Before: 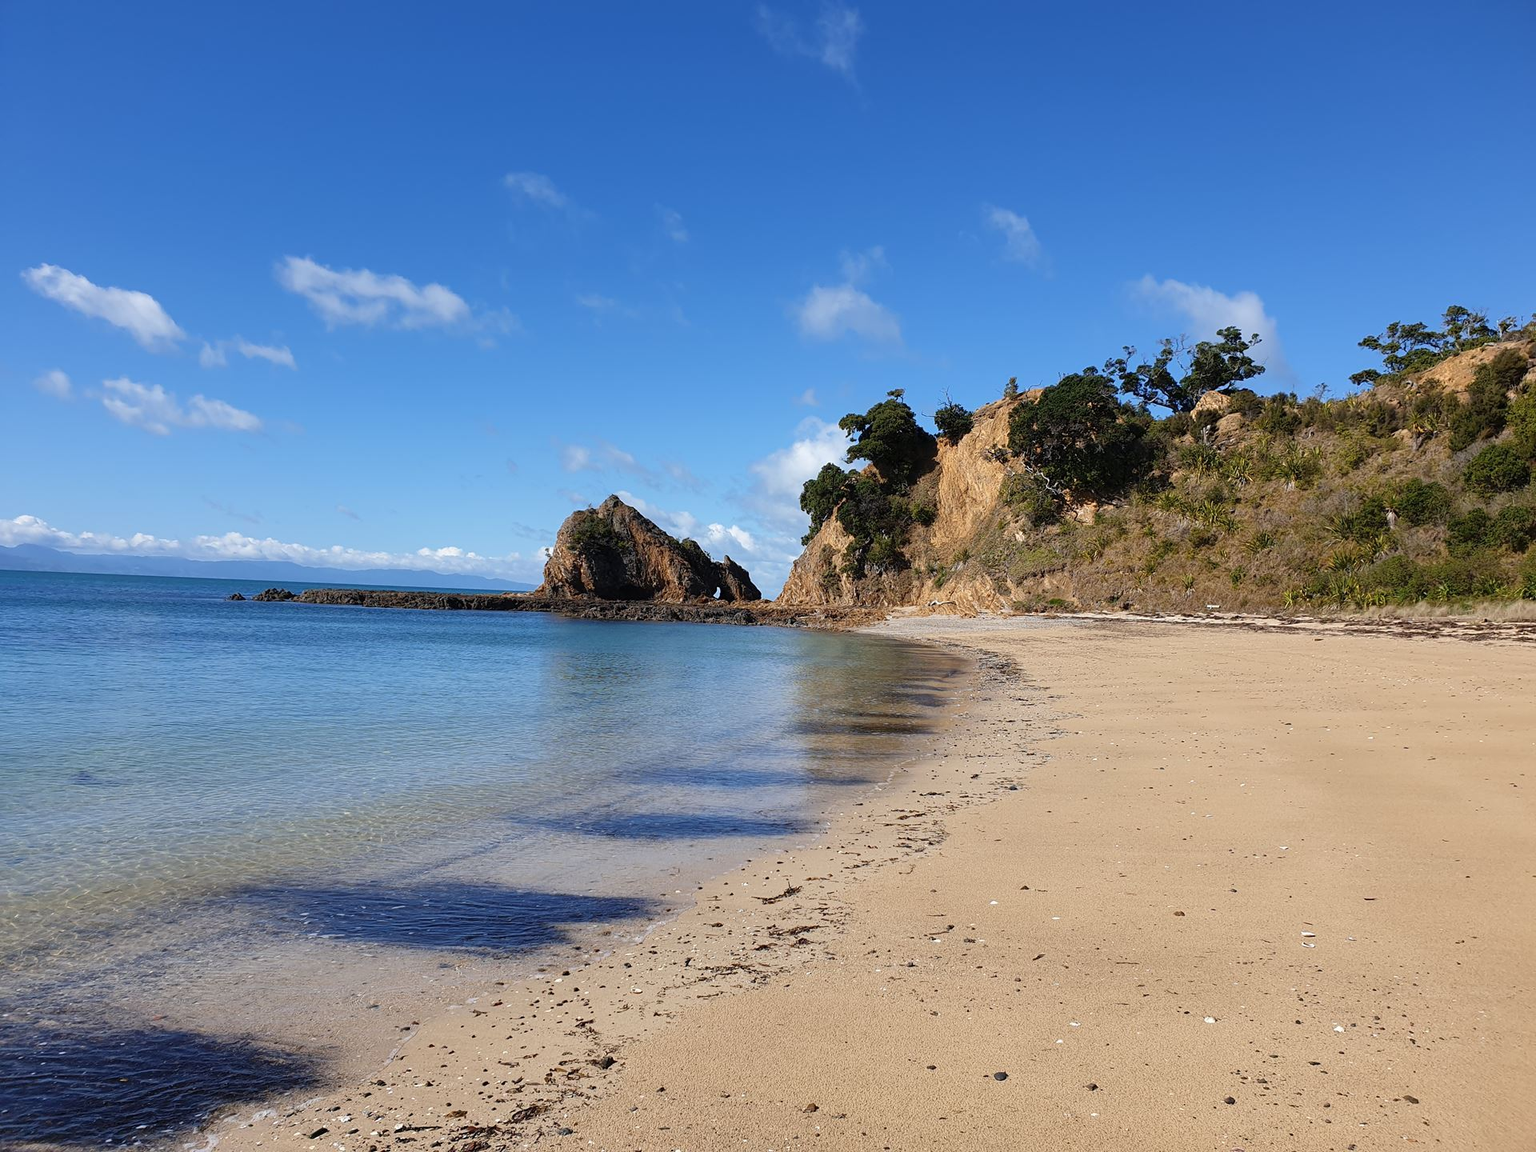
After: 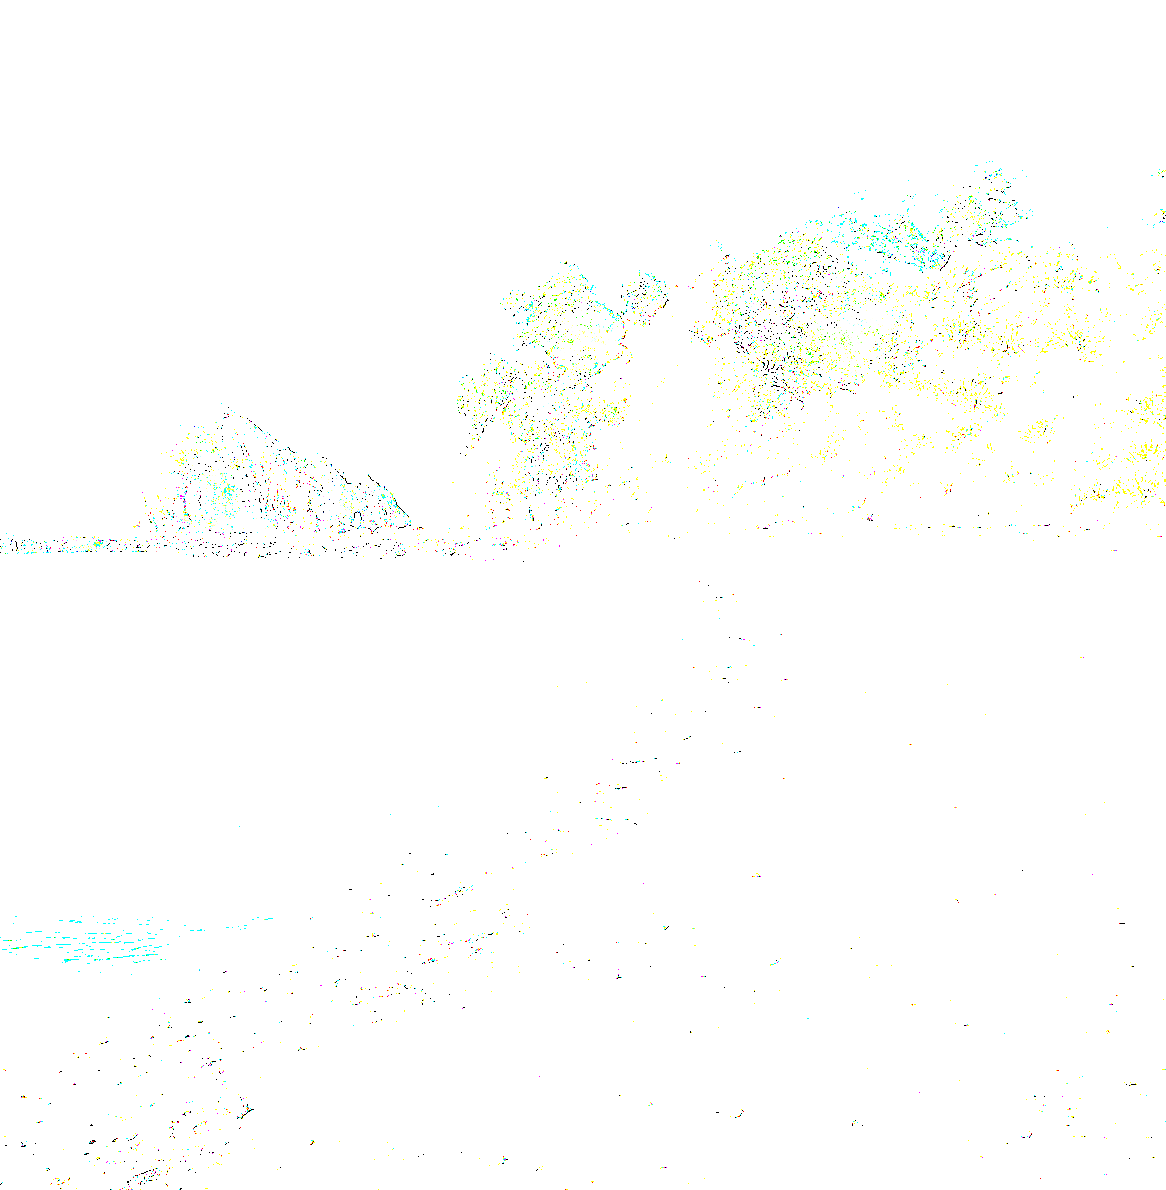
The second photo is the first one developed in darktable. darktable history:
crop and rotate: left 28.256%, top 17.734%, right 12.656%, bottom 3.573%
shadows and highlights: shadows -40.15, highlights 62.88, soften with gaussian
exposure: exposure 8 EV, compensate highlight preservation false
rotate and perspective: rotation -2.22°, lens shift (horizontal) -0.022, automatic cropping off
